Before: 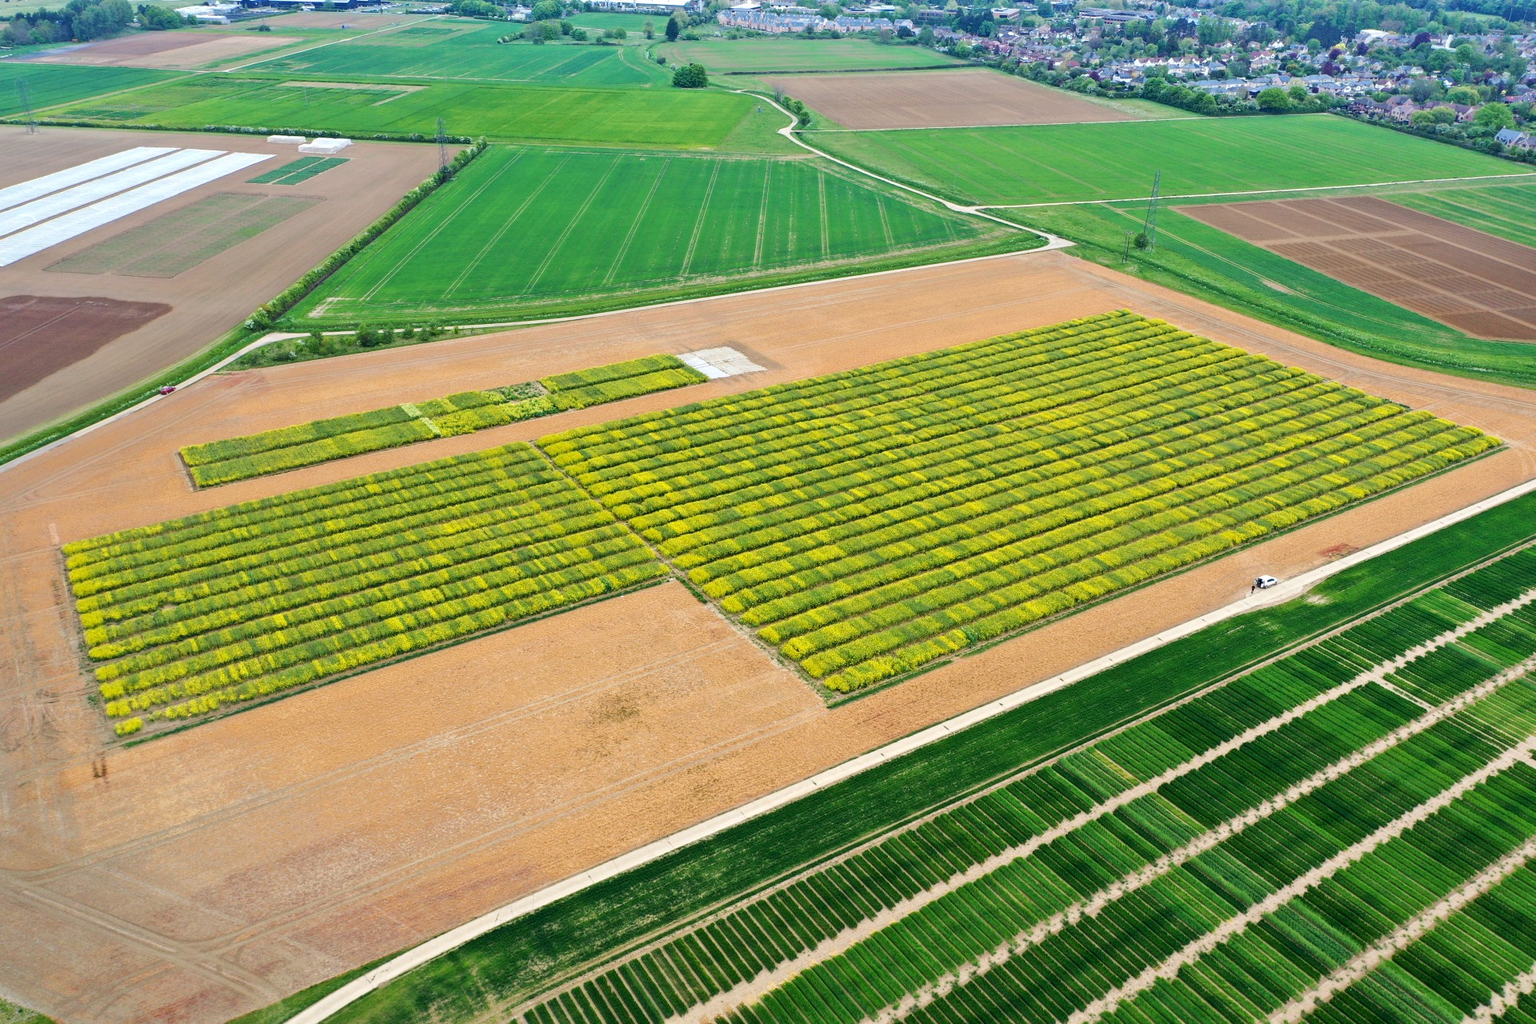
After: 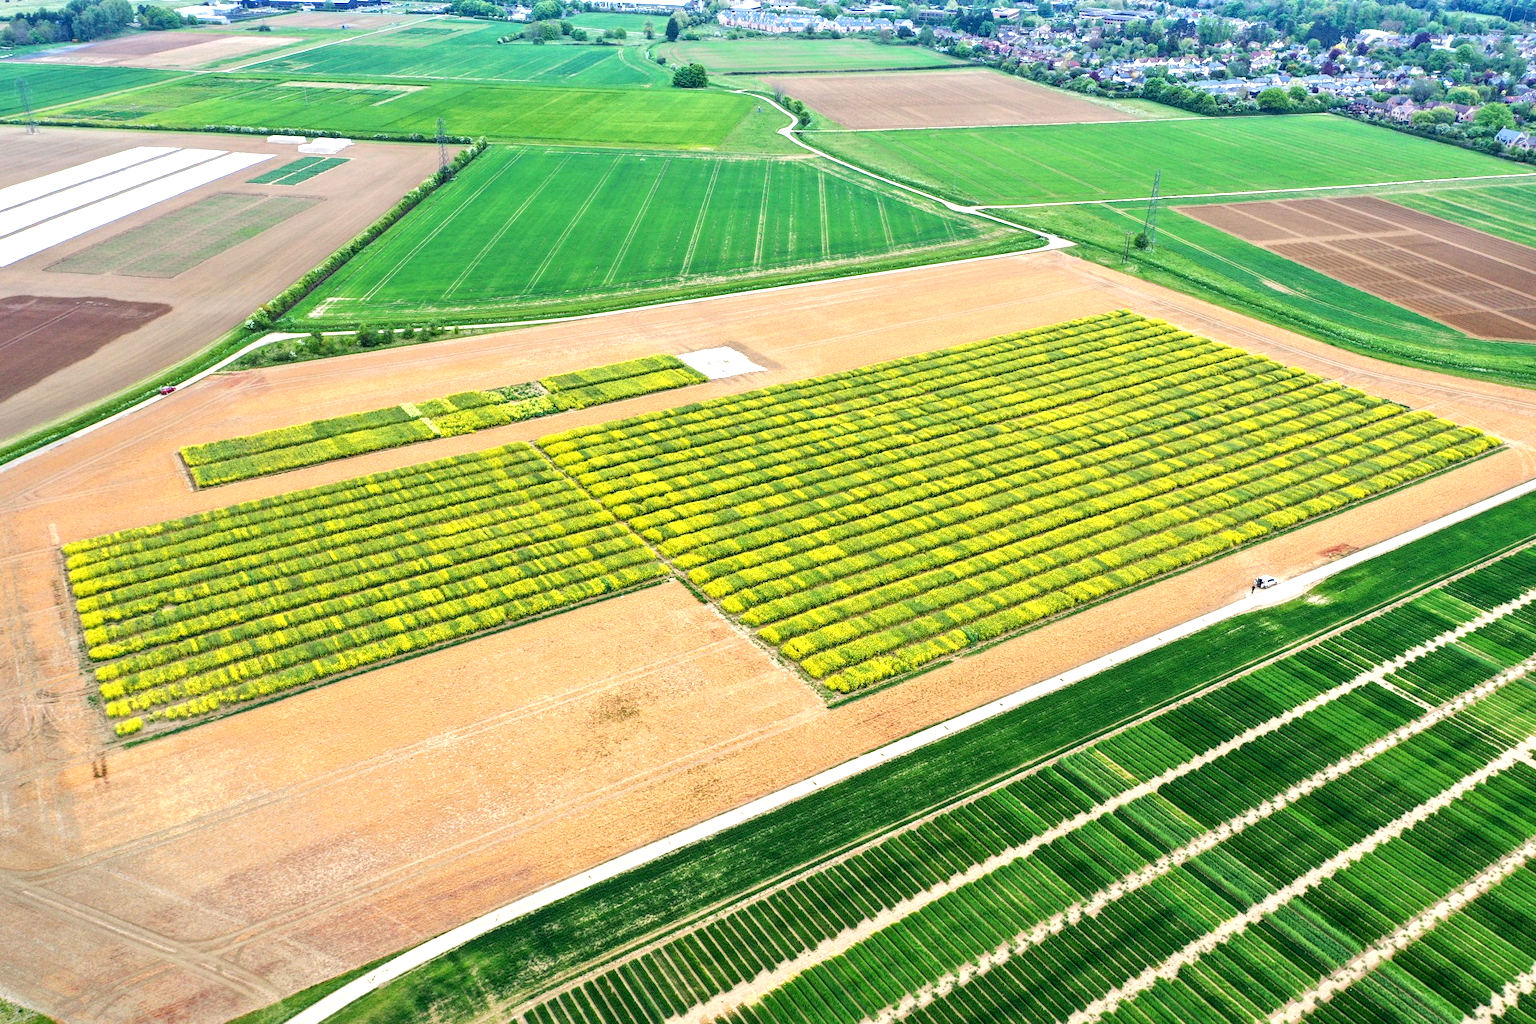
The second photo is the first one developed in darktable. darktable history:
local contrast: detail 130%
exposure: exposure 0.6 EV, compensate highlight preservation false
